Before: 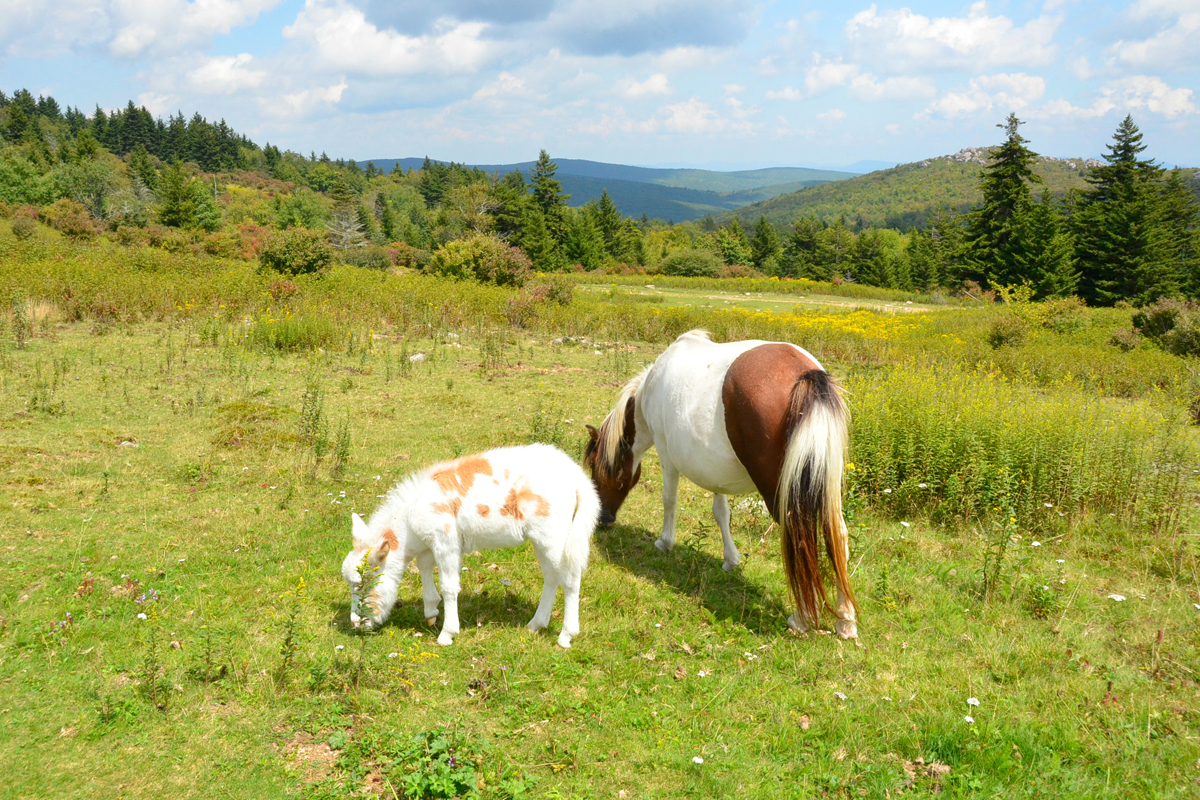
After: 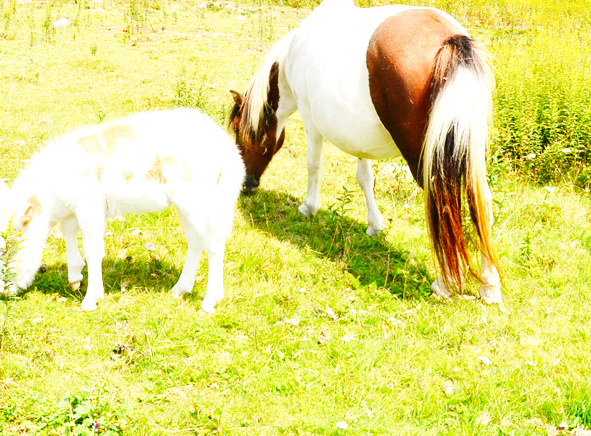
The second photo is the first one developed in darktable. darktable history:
base curve: curves: ch0 [(0, 0.003) (0.001, 0.002) (0.006, 0.004) (0.02, 0.022) (0.048, 0.086) (0.094, 0.234) (0.162, 0.431) (0.258, 0.629) (0.385, 0.8) (0.548, 0.918) (0.751, 0.988) (1, 1)], preserve colors none
crop: left 29.748%, top 41.992%, right 20.925%, bottom 3.491%
exposure: exposure 0.239 EV, compensate exposure bias true, compensate highlight preservation false
